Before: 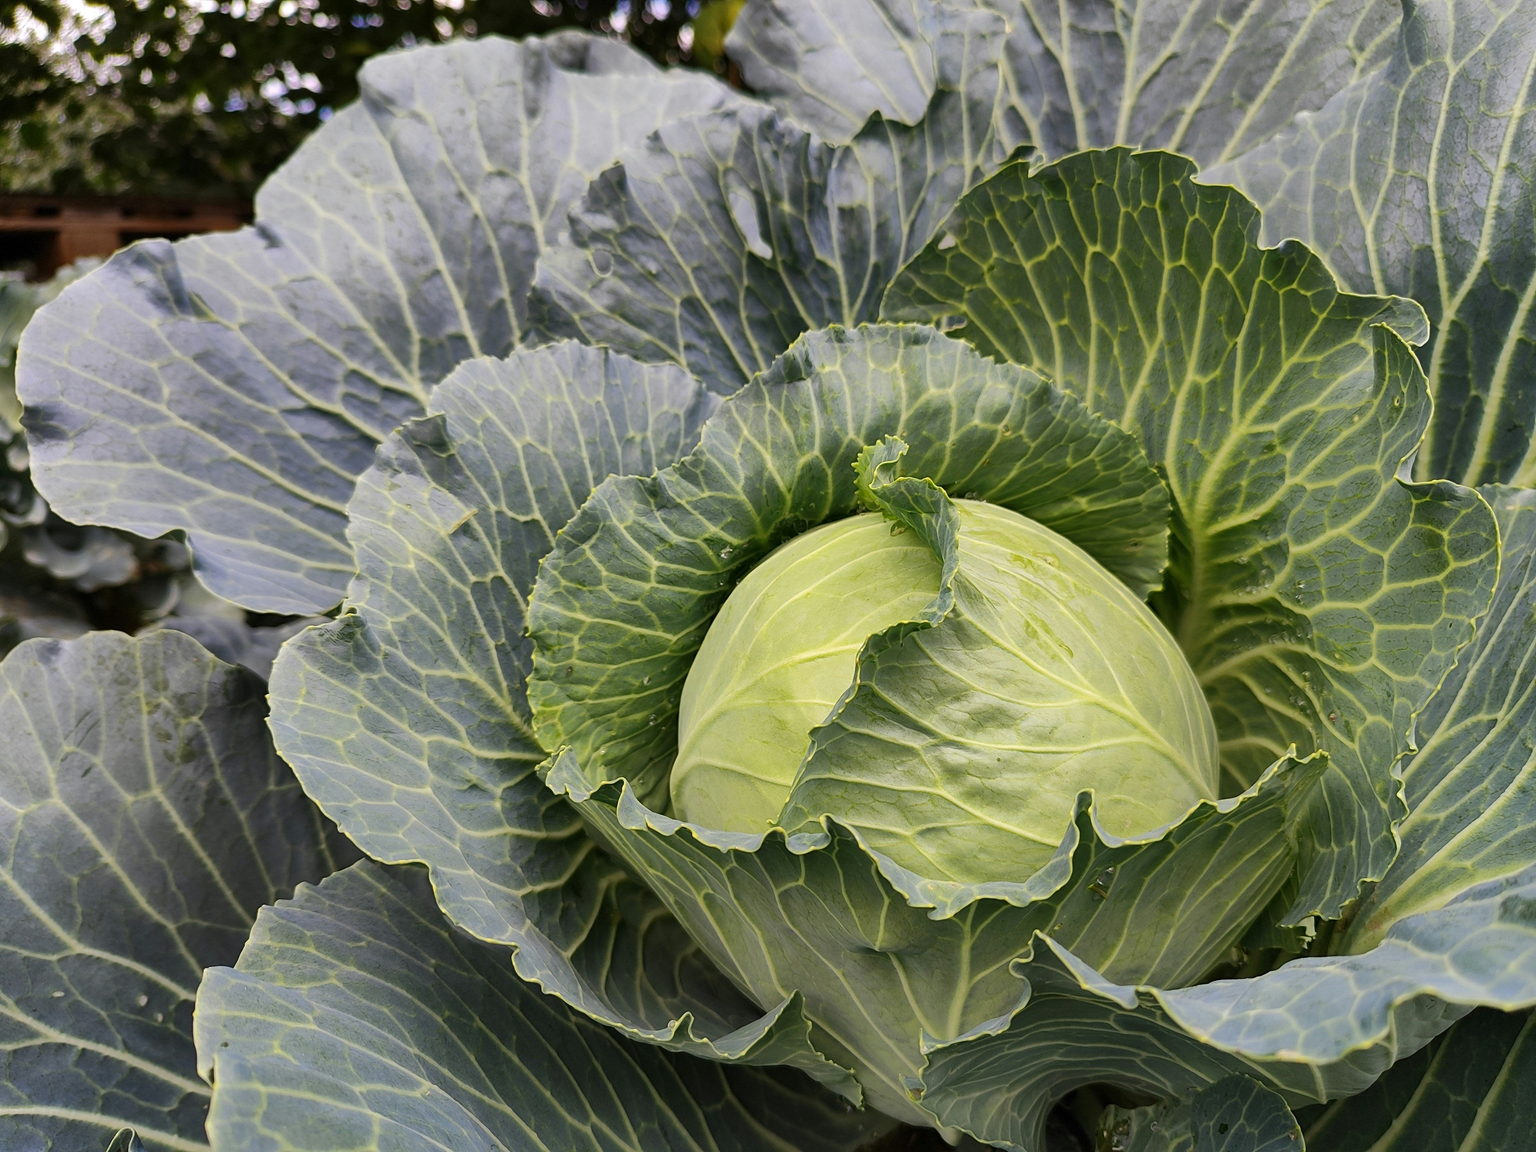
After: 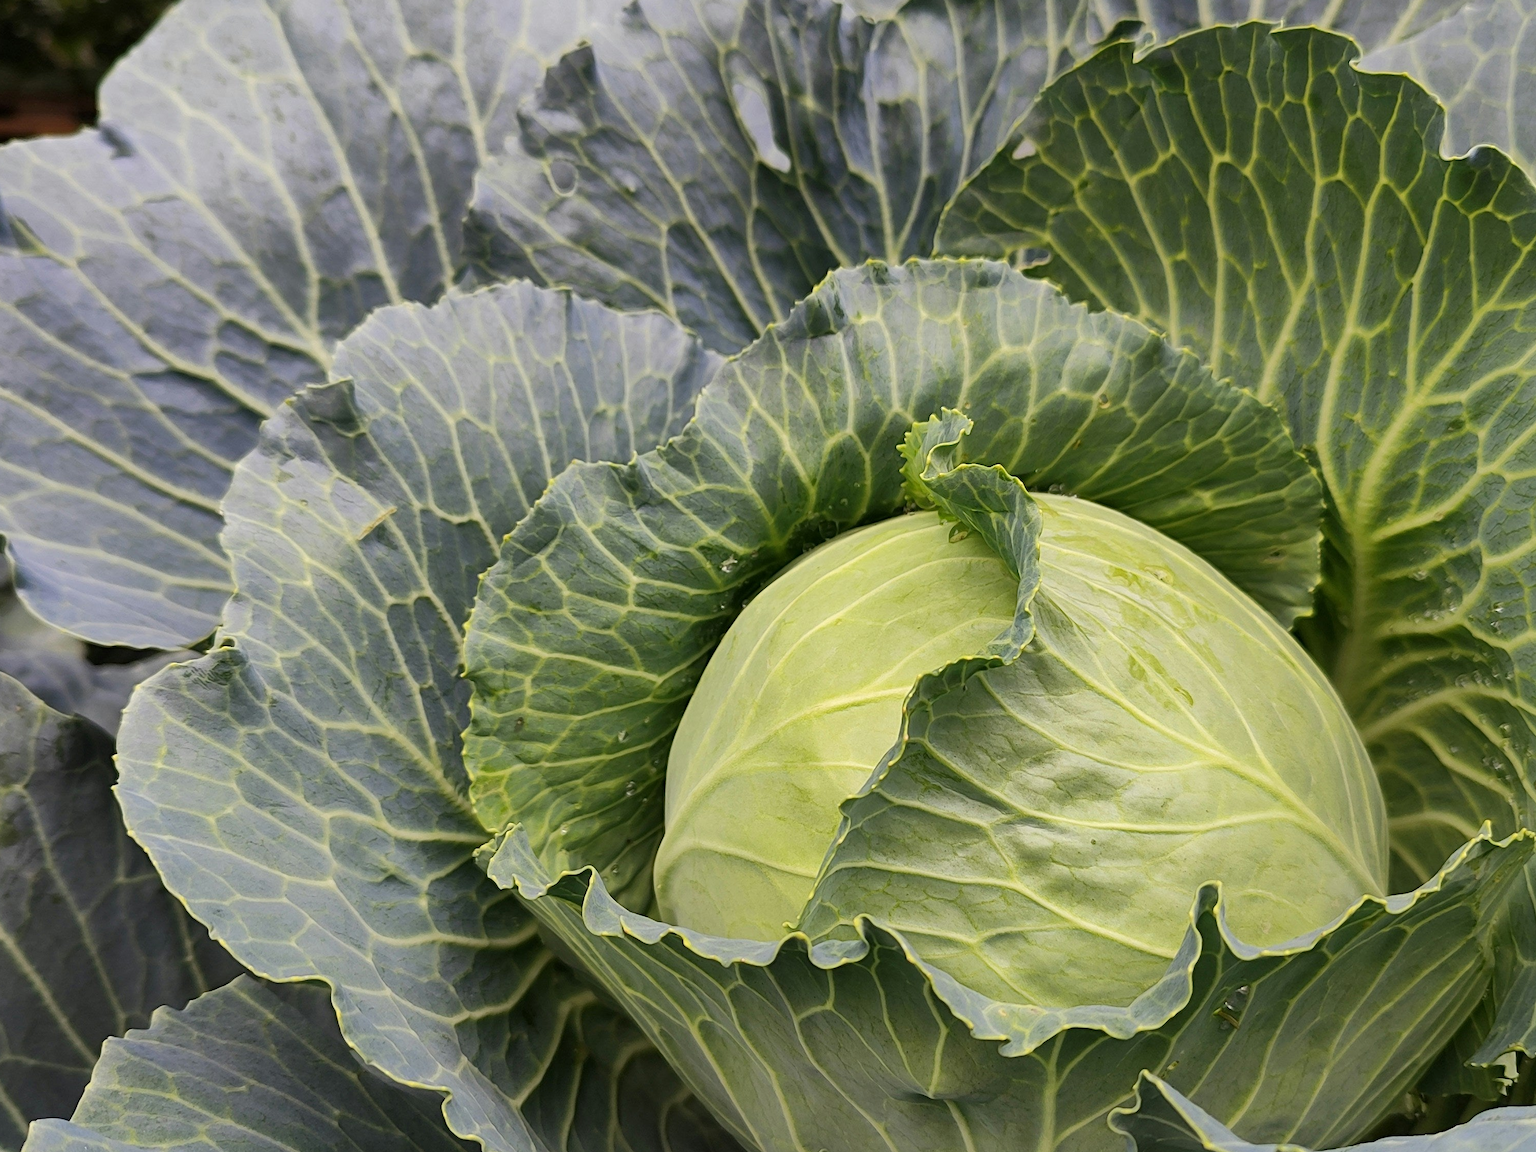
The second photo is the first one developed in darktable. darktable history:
crop and rotate: left 11.831%, top 11.346%, right 13.429%, bottom 13.899%
white balance: emerald 1
